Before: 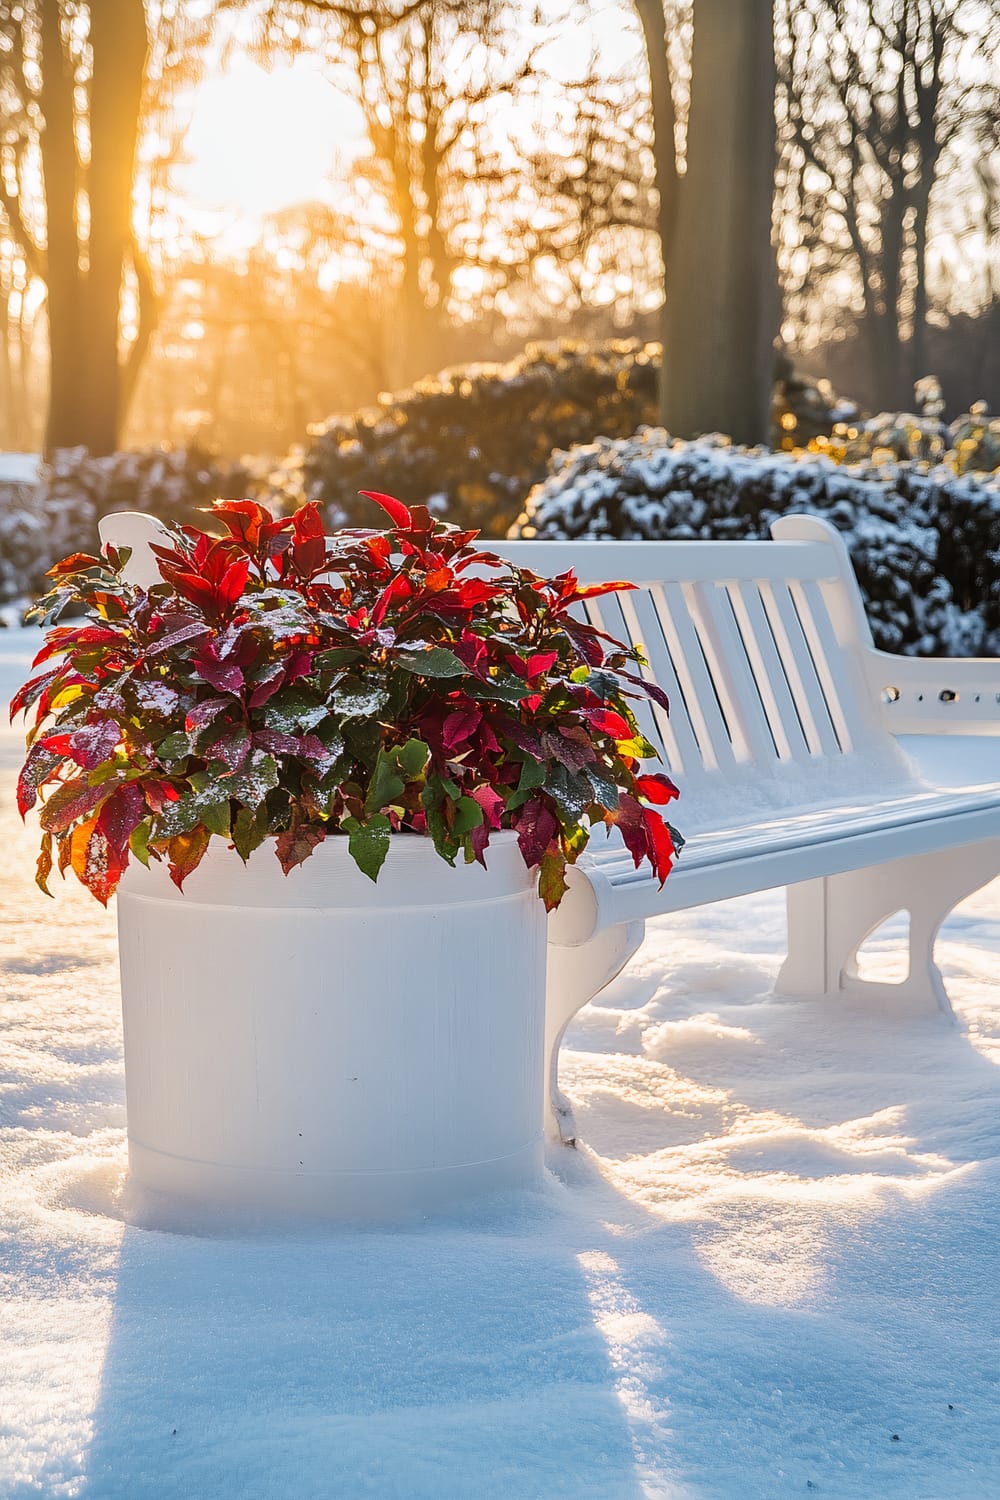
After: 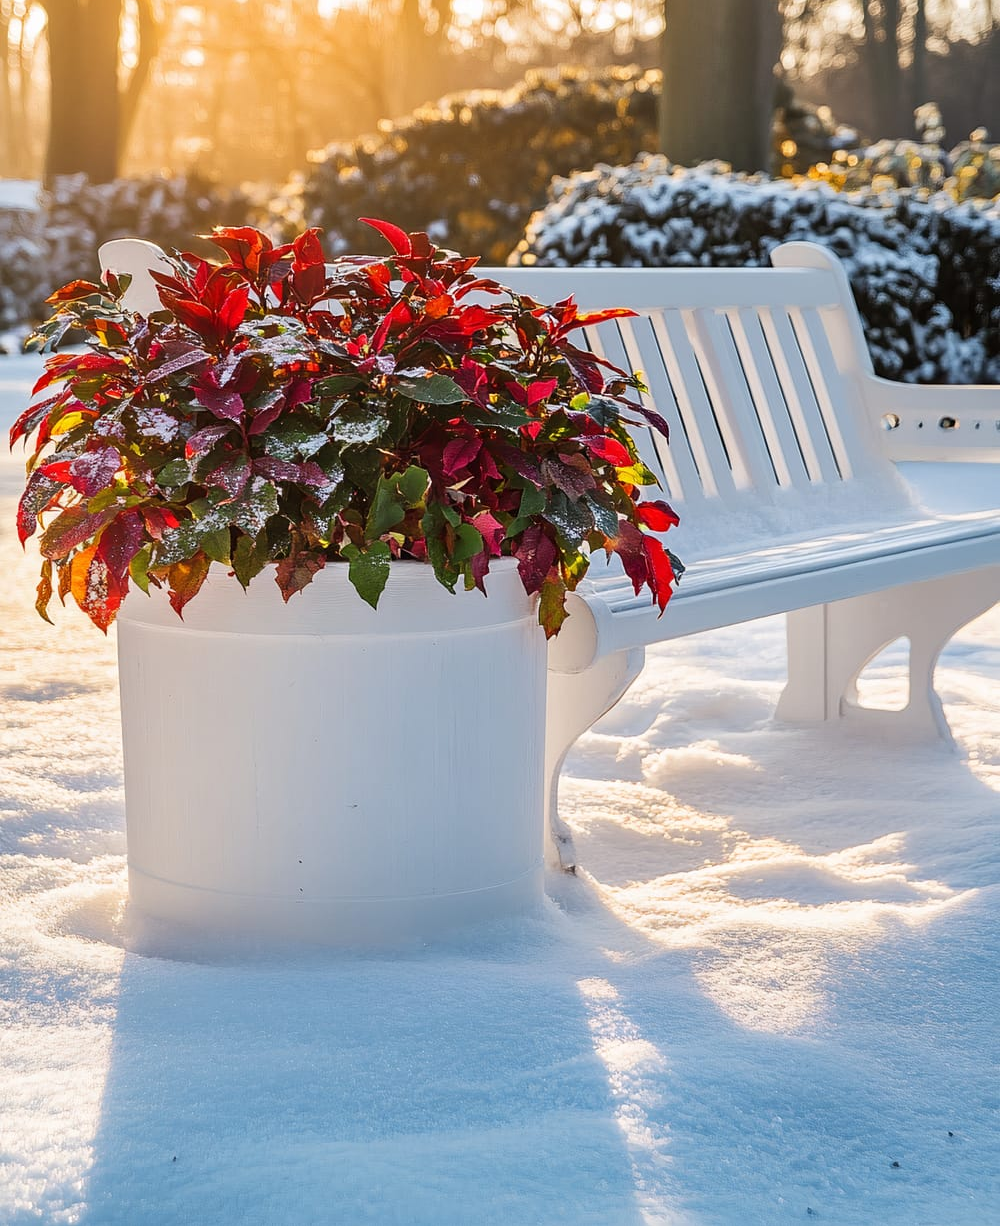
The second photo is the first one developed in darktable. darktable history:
crop and rotate: top 18.22%
